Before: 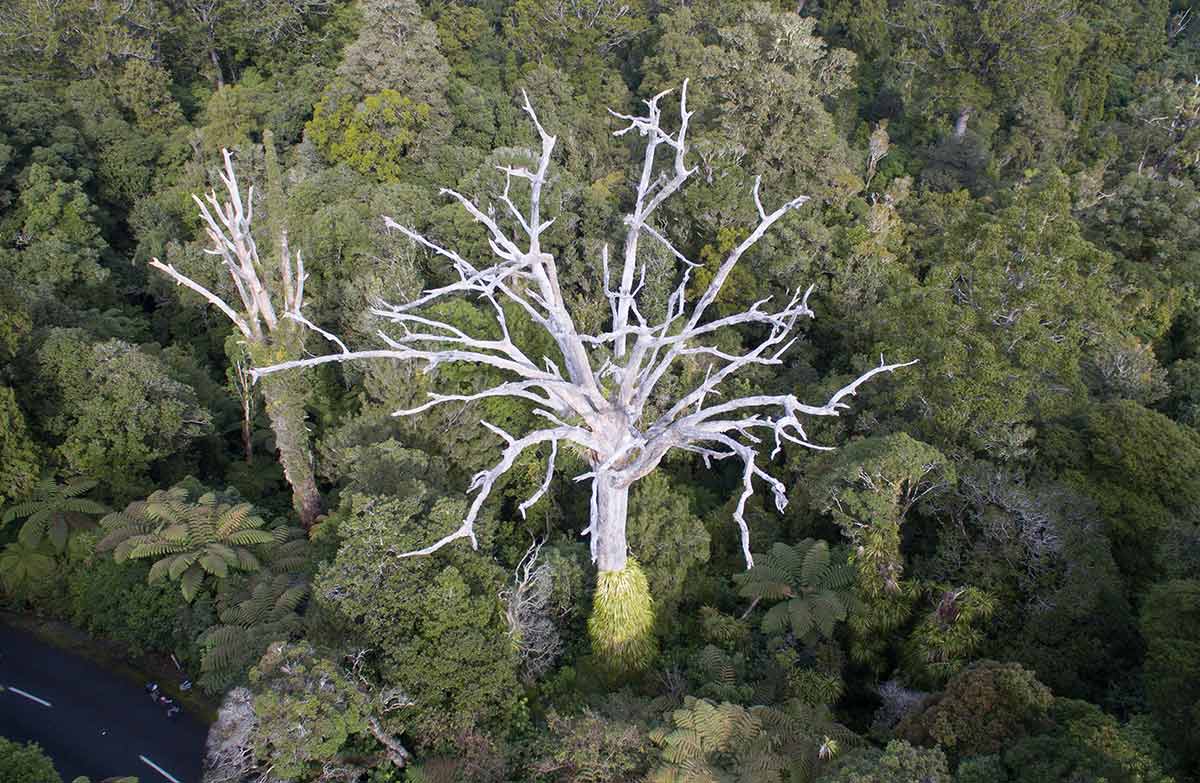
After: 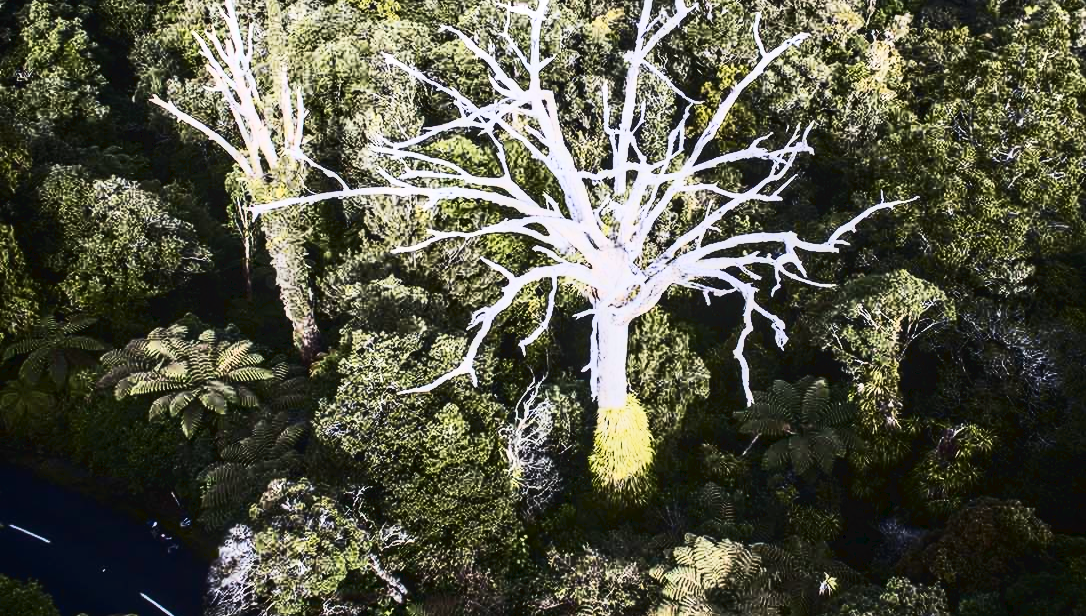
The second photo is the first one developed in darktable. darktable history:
crop: top 20.916%, right 9.437%, bottom 0.316%
color contrast: green-magenta contrast 0.8, blue-yellow contrast 1.1, unbound 0
tone curve: curves: ch0 [(0, 0) (0.003, 0.038) (0.011, 0.035) (0.025, 0.03) (0.044, 0.044) (0.069, 0.062) (0.1, 0.087) (0.136, 0.114) (0.177, 0.15) (0.224, 0.193) (0.277, 0.242) (0.335, 0.299) (0.399, 0.361) (0.468, 0.437) (0.543, 0.521) (0.623, 0.614) (0.709, 0.717) (0.801, 0.817) (0.898, 0.913) (1, 1)], preserve colors none
contrast brightness saturation: contrast 0.93, brightness 0.2
local contrast: on, module defaults
